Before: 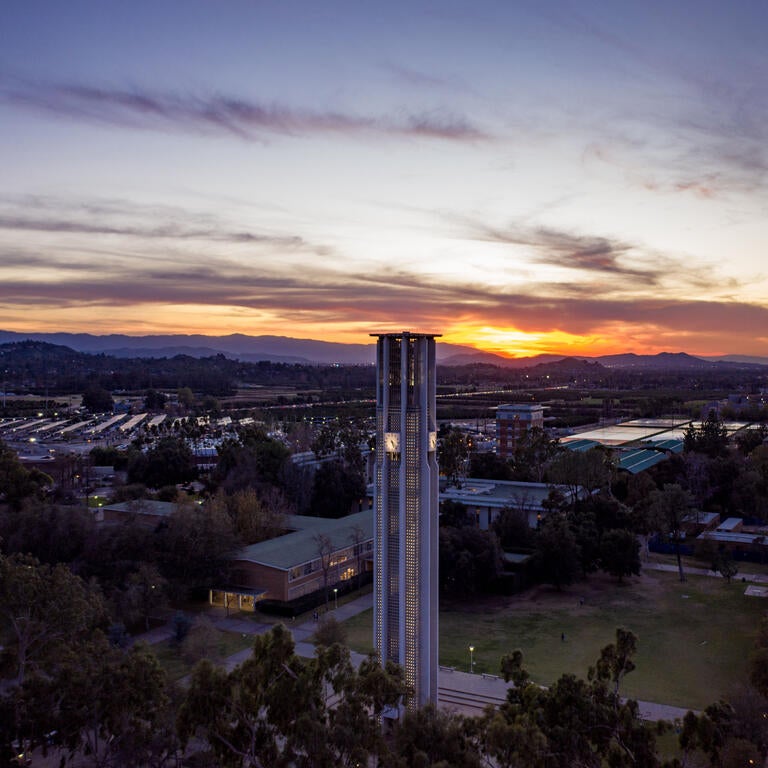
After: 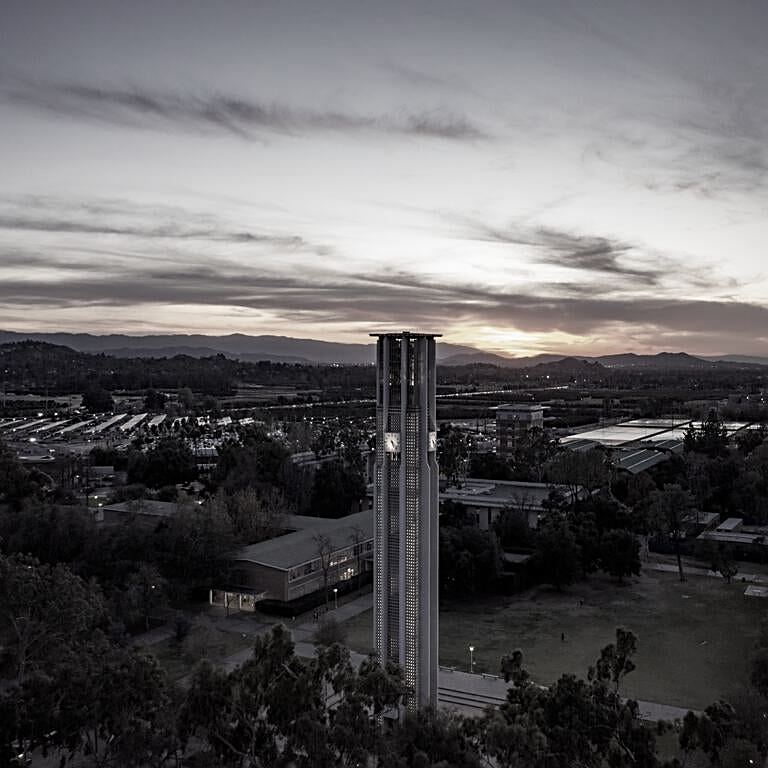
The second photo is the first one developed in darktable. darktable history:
white balance: emerald 1
sharpen: on, module defaults
color correction: saturation 0.2
